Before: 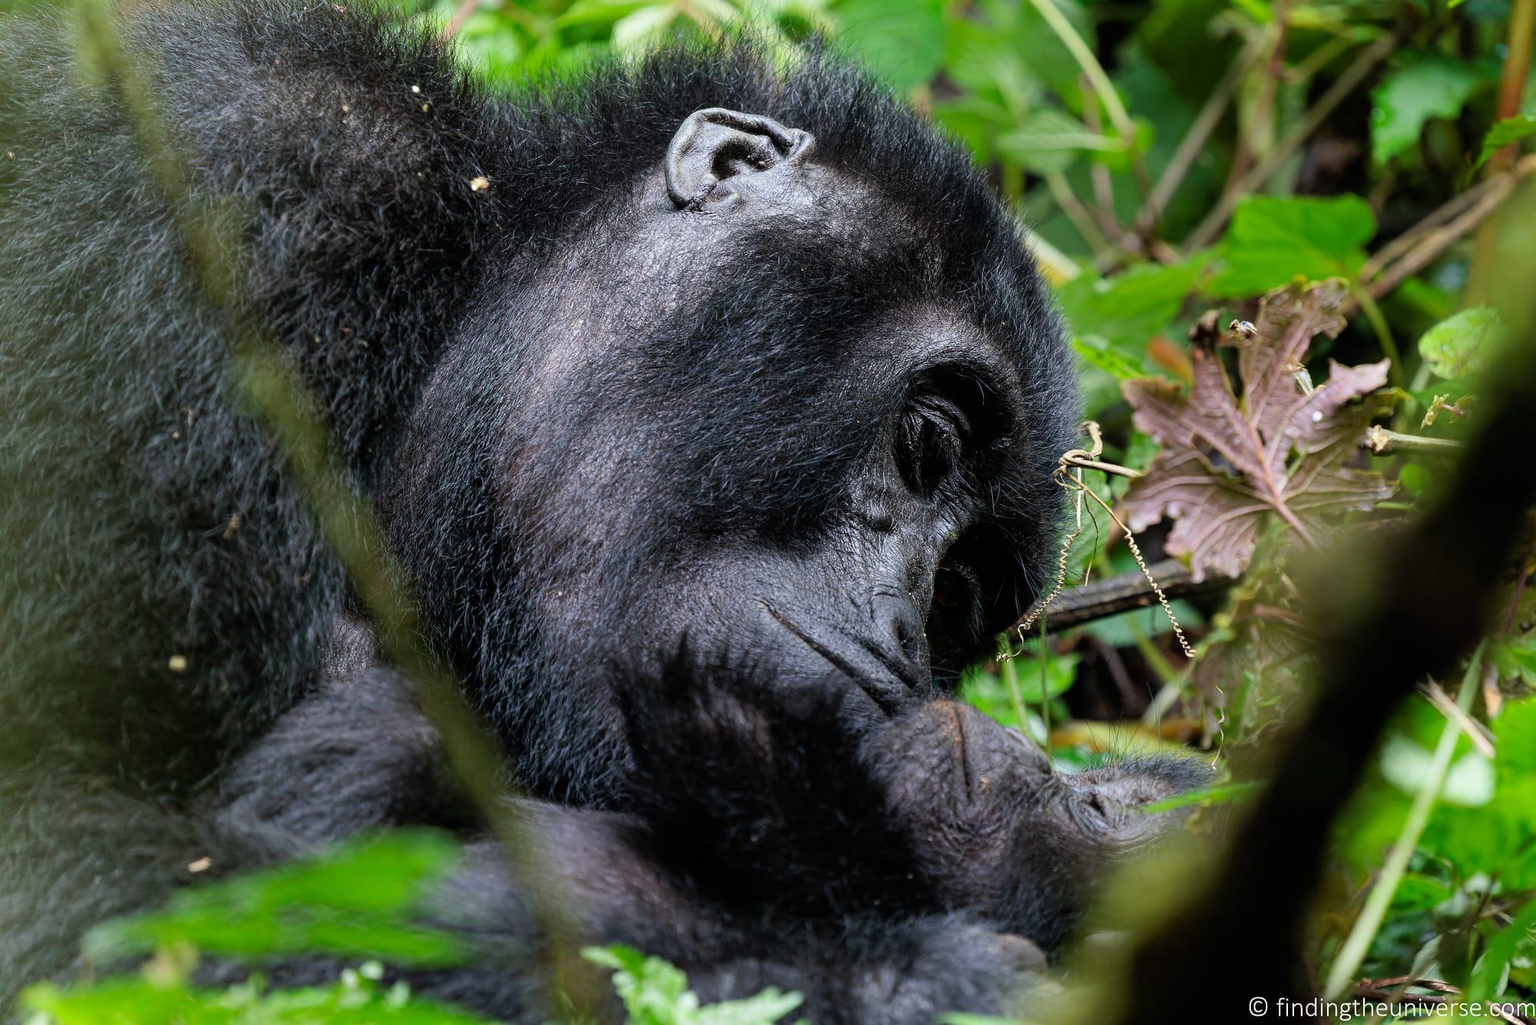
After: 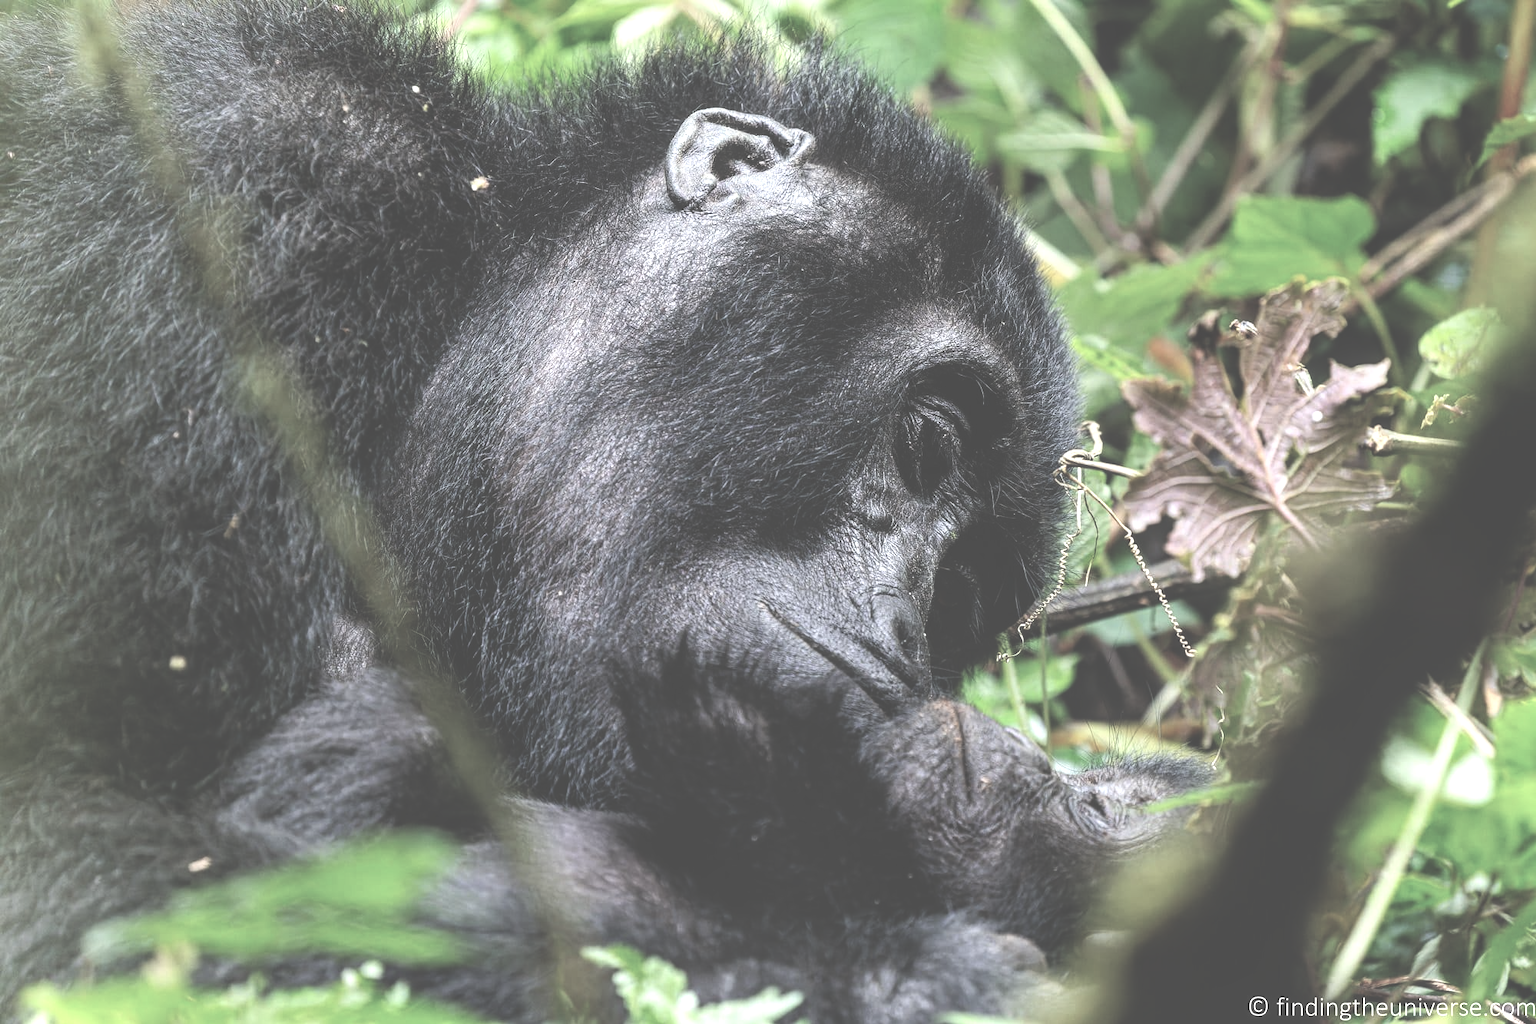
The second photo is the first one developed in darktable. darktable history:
contrast brightness saturation: contrast 0.1, saturation -0.369
local contrast: detail 130%
exposure: black level correction -0.071, exposure 0.501 EV, compensate exposure bias true, compensate highlight preservation false
